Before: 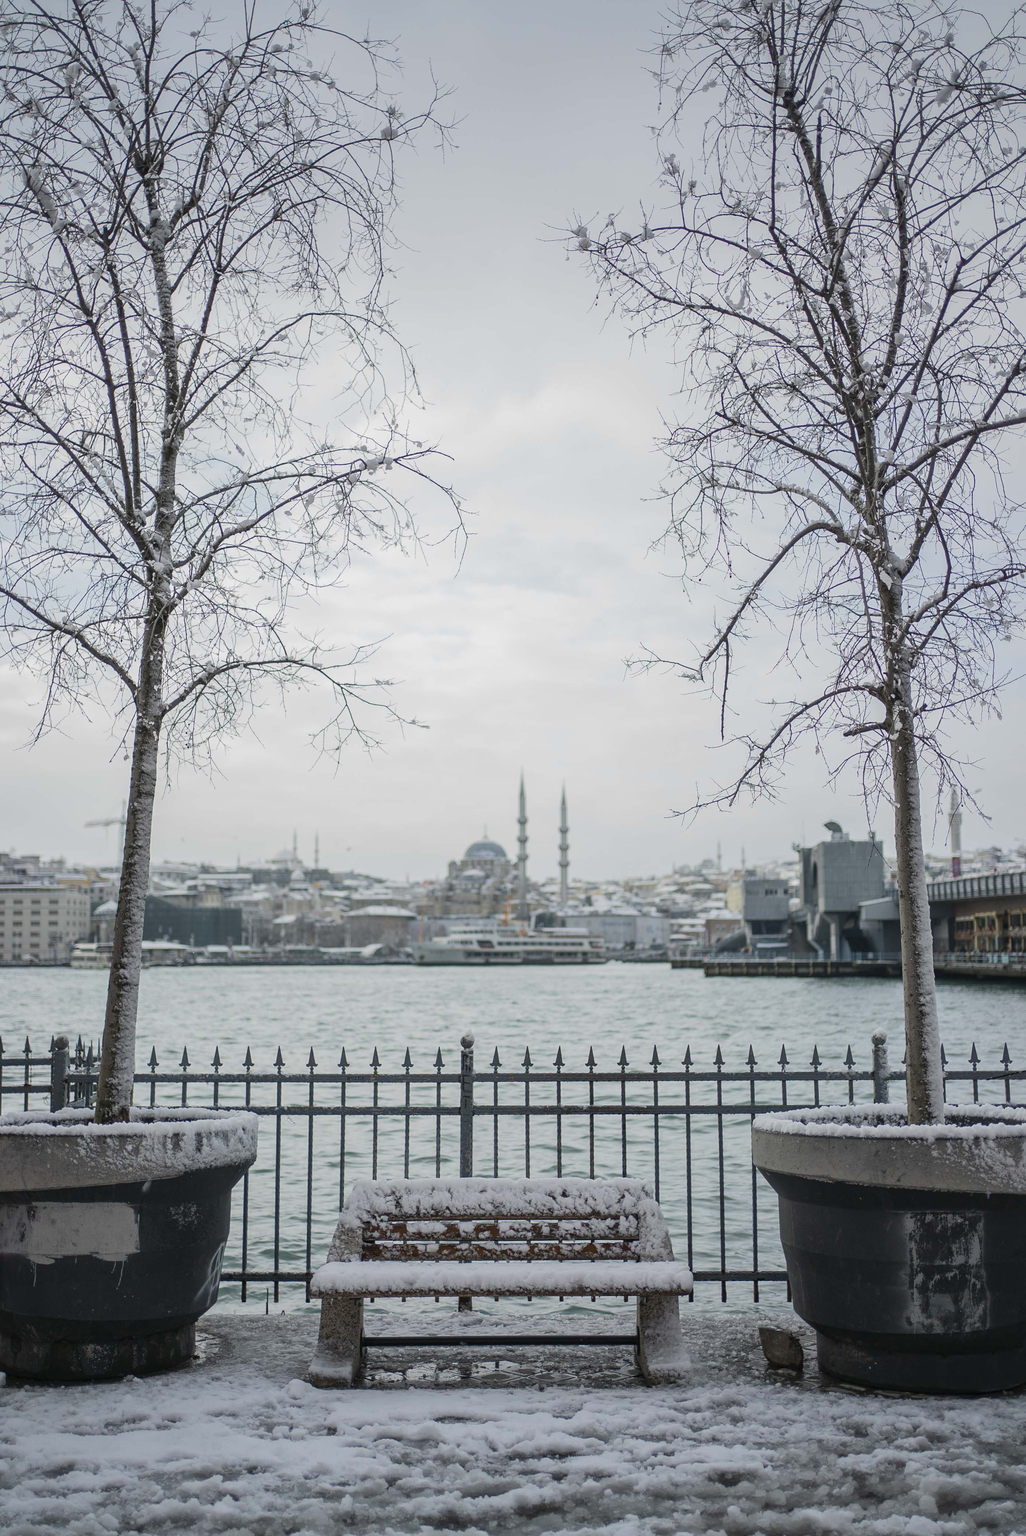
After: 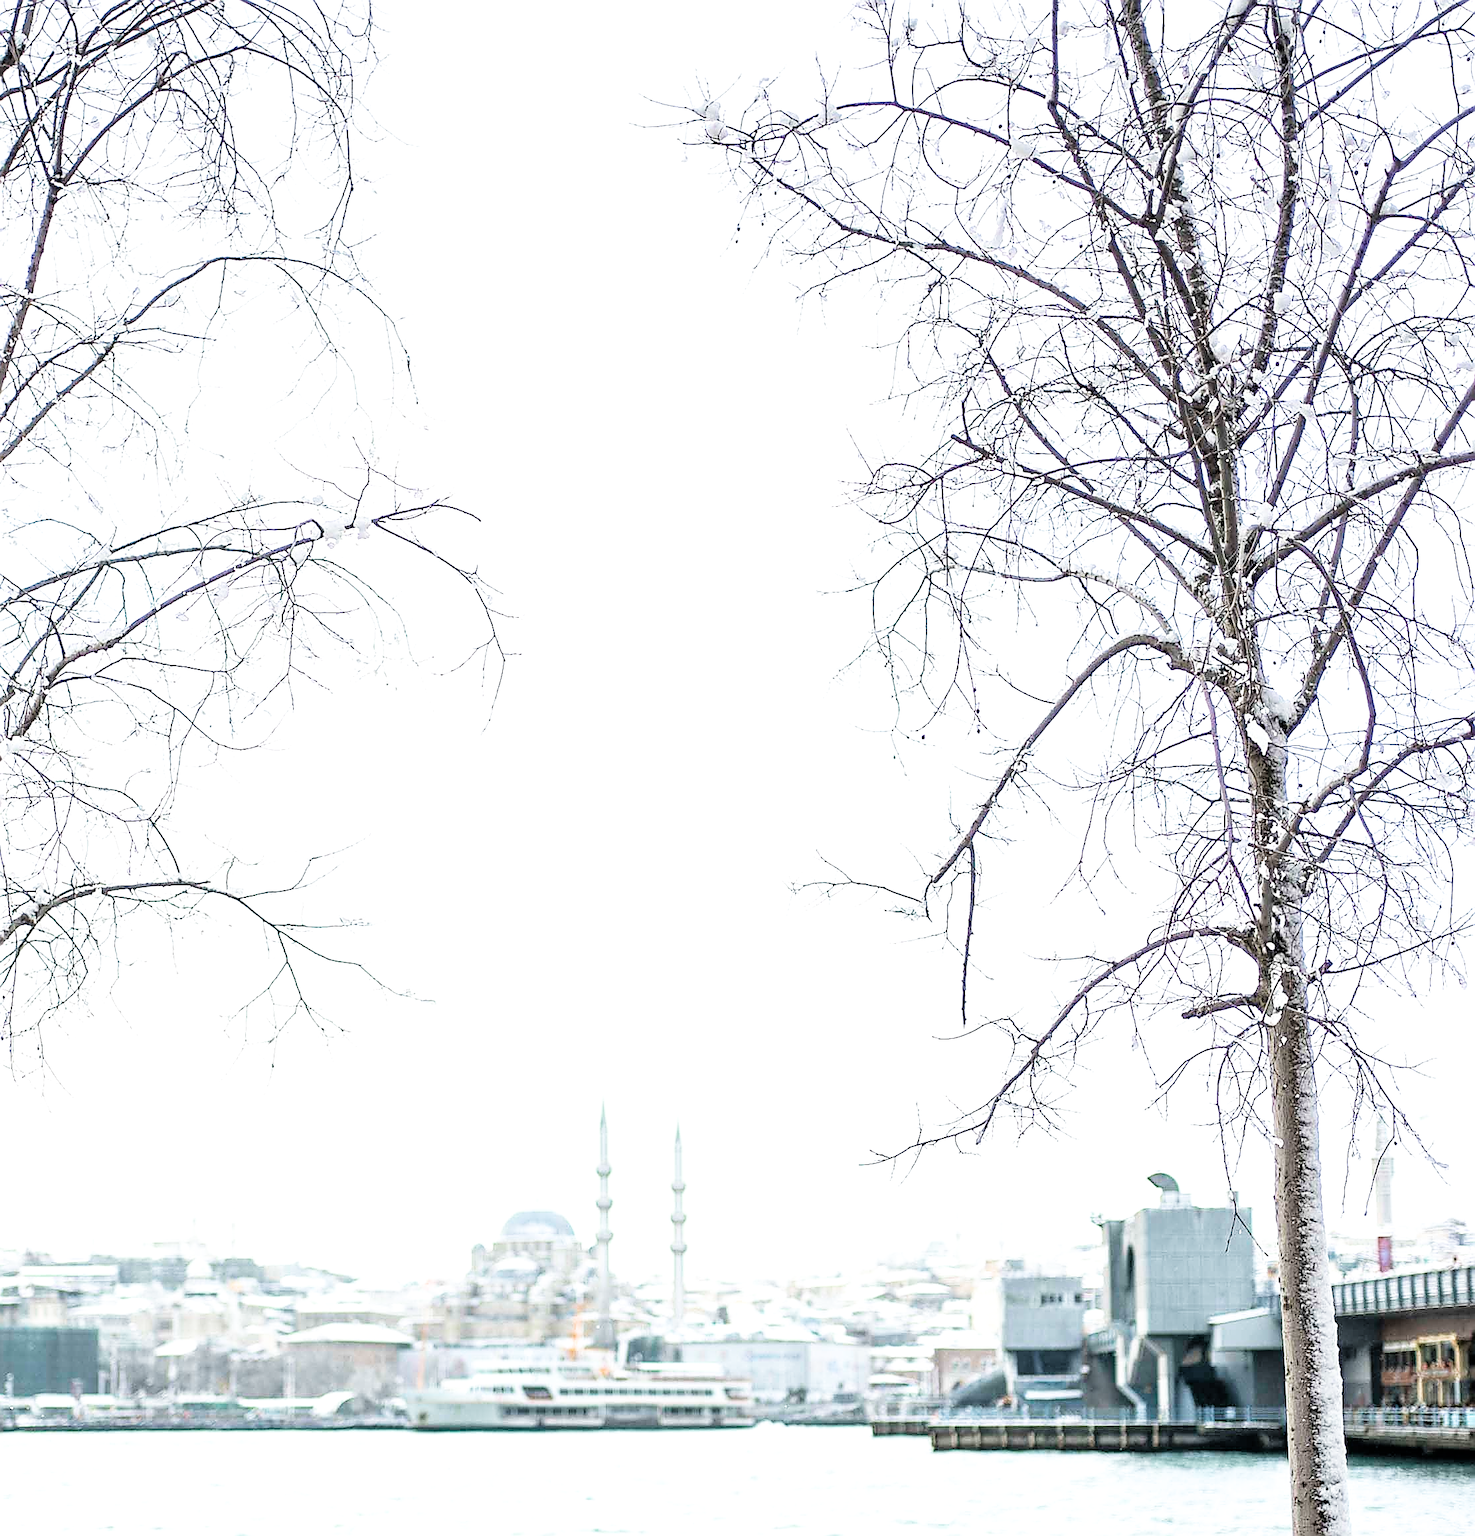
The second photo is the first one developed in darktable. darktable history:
crop: left 18.259%, top 11.105%, right 1.813%, bottom 33.328%
tone equalizer: -8 EV -0.44 EV, -7 EV -0.386 EV, -6 EV -0.364 EV, -5 EV -0.234 EV, -3 EV 0.201 EV, -2 EV 0.357 EV, -1 EV 0.365 EV, +0 EV 0.447 EV
sharpen: radius 1.428, amount 1.238, threshold 0.725
filmic rgb: black relative exposure -5.09 EV, white relative exposure 3.18 EV, hardness 3.42, contrast 1.198, highlights saturation mix -49.17%
exposure: black level correction 0, exposure 1.447 EV, compensate highlight preservation false
